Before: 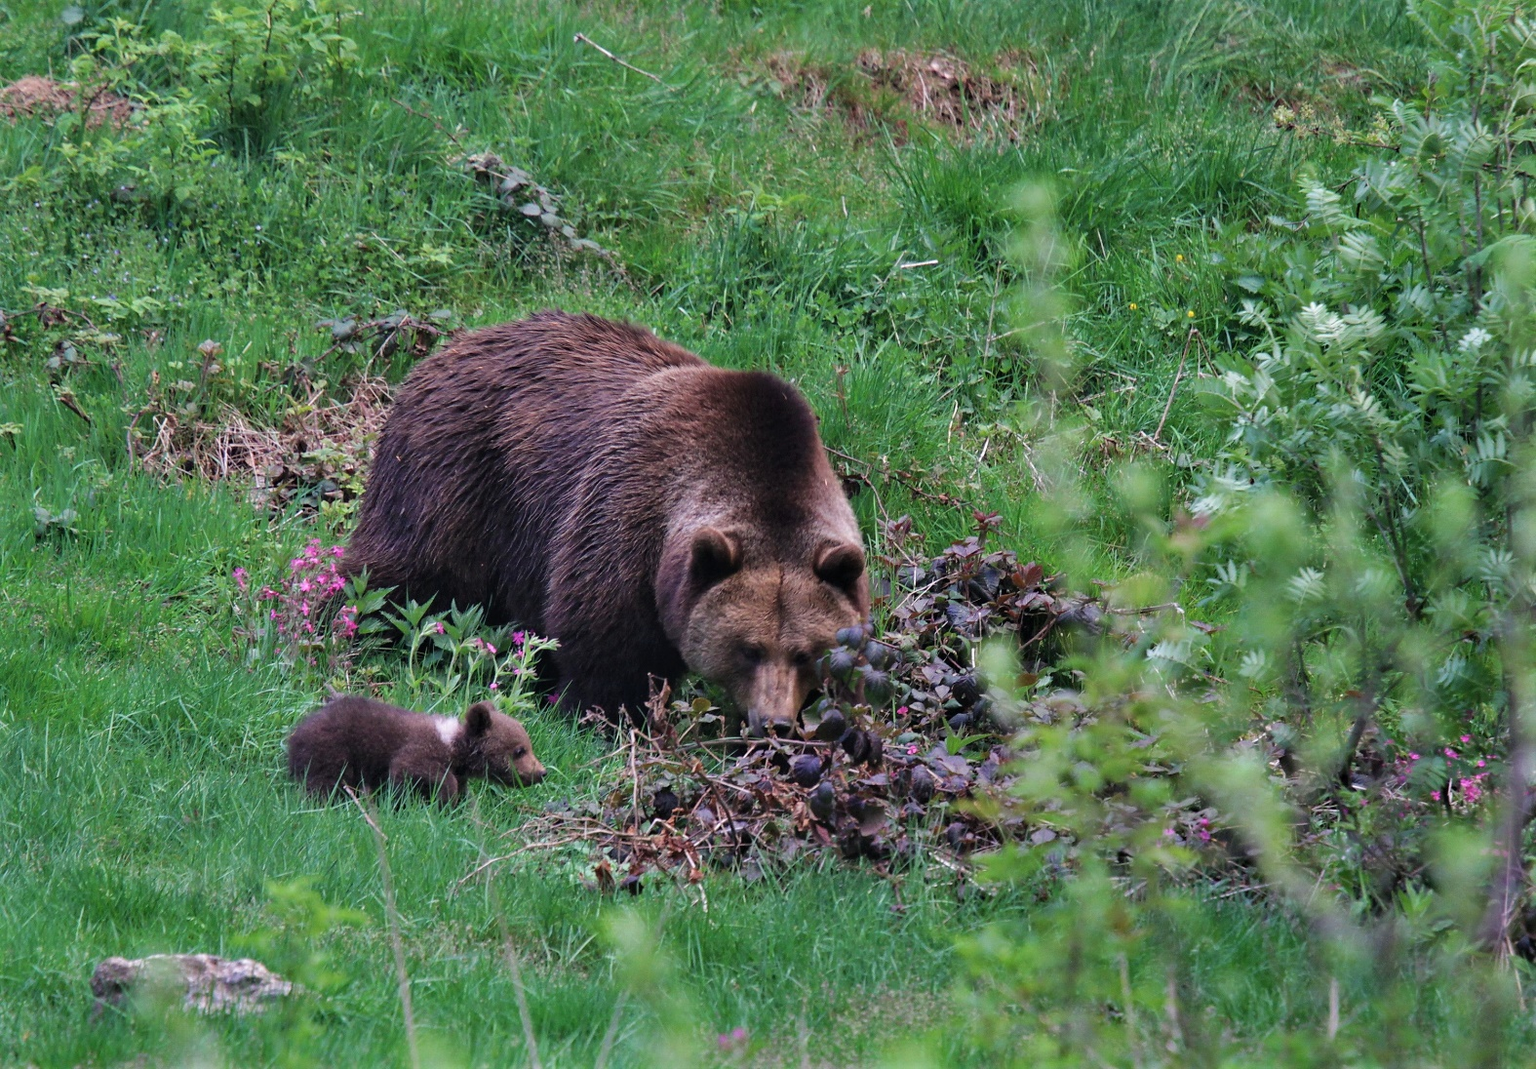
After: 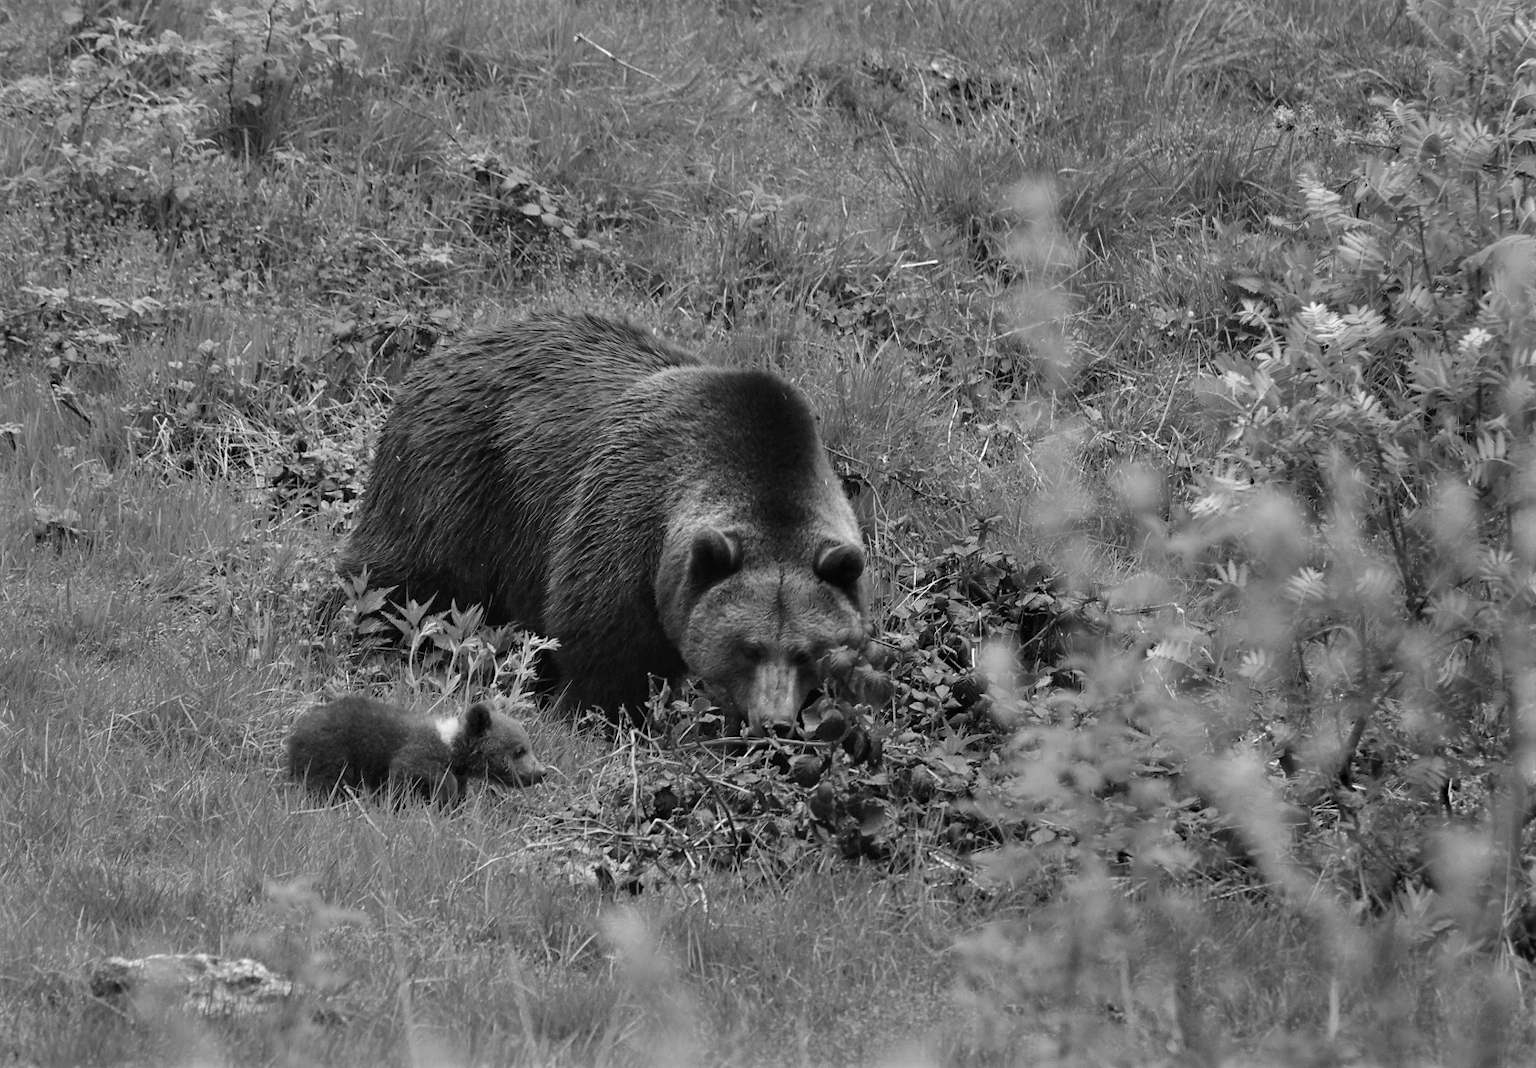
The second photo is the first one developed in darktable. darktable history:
monochrome: a 16.01, b -2.65, highlights 0.52
white balance: red 1, blue 1
